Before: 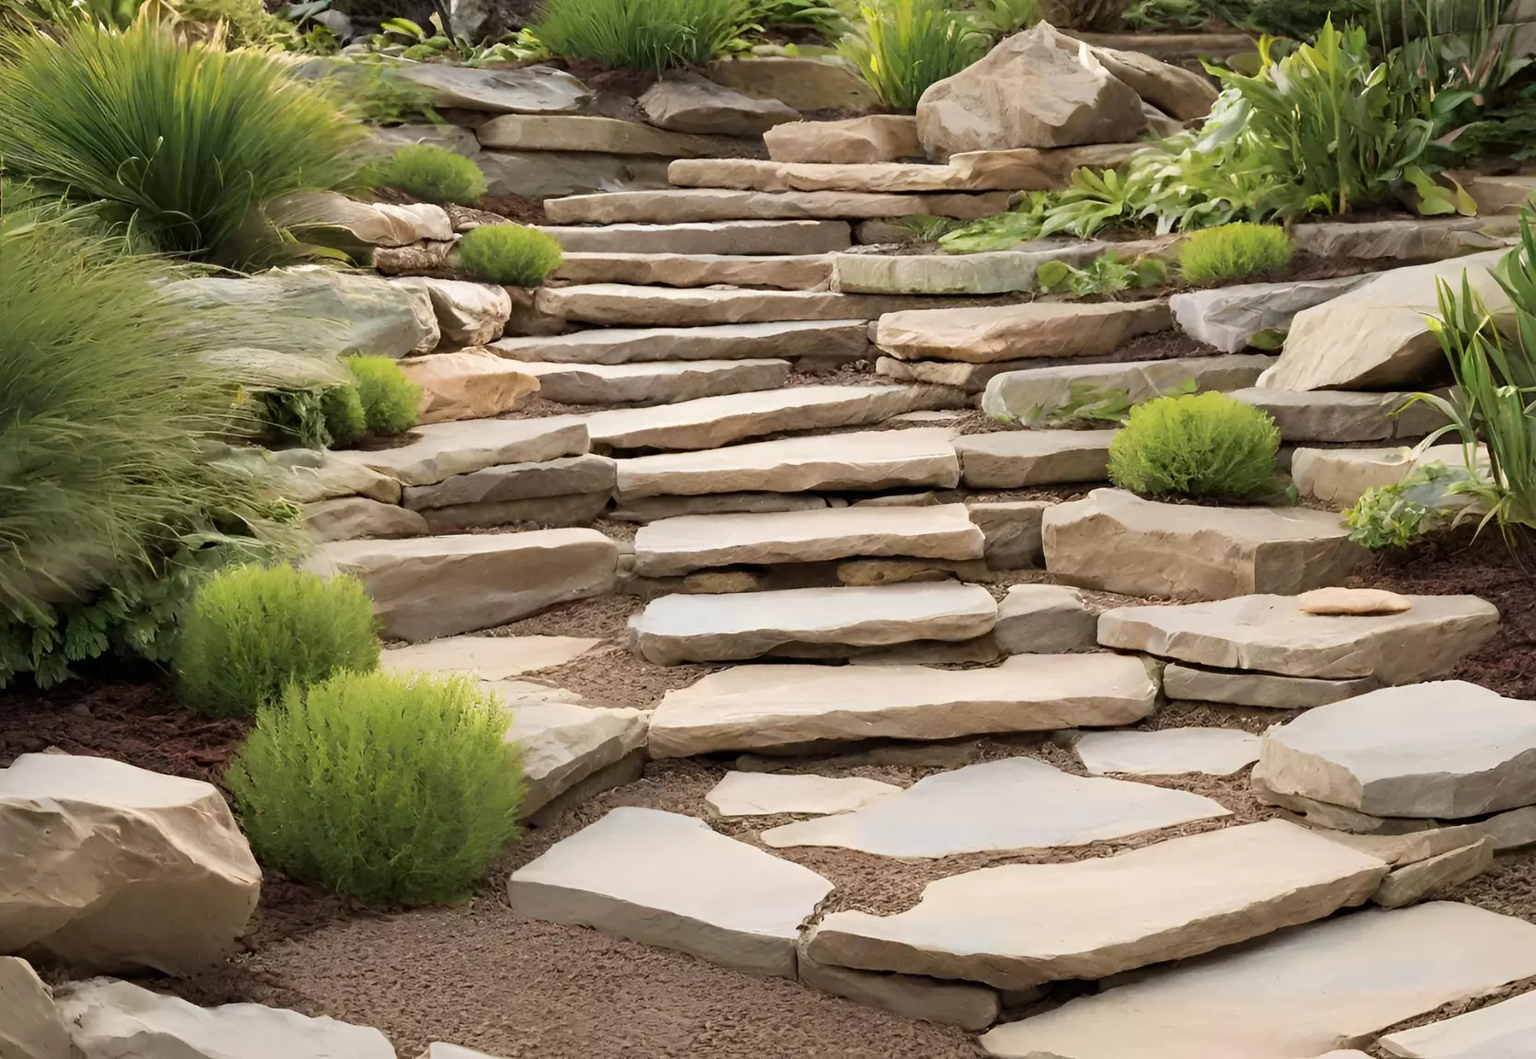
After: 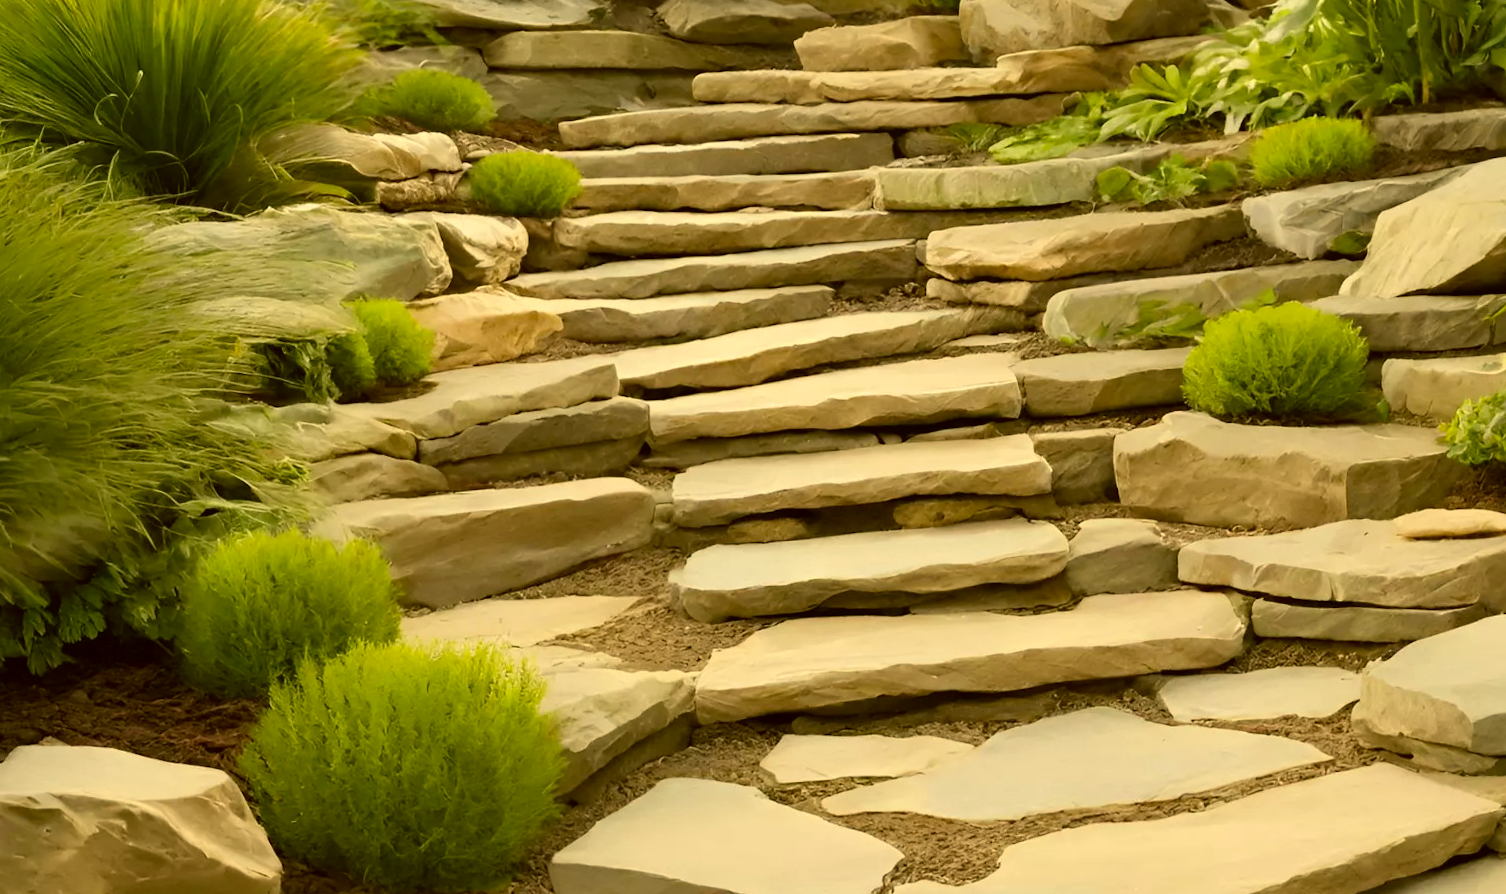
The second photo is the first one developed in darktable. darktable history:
color correction: highlights a* 0.162, highlights b* 29.53, shadows a* -0.162, shadows b* 21.09
crop and rotate: left 2.425%, top 11.305%, right 9.6%, bottom 15.08%
rotate and perspective: rotation -2.29°, automatic cropping off
